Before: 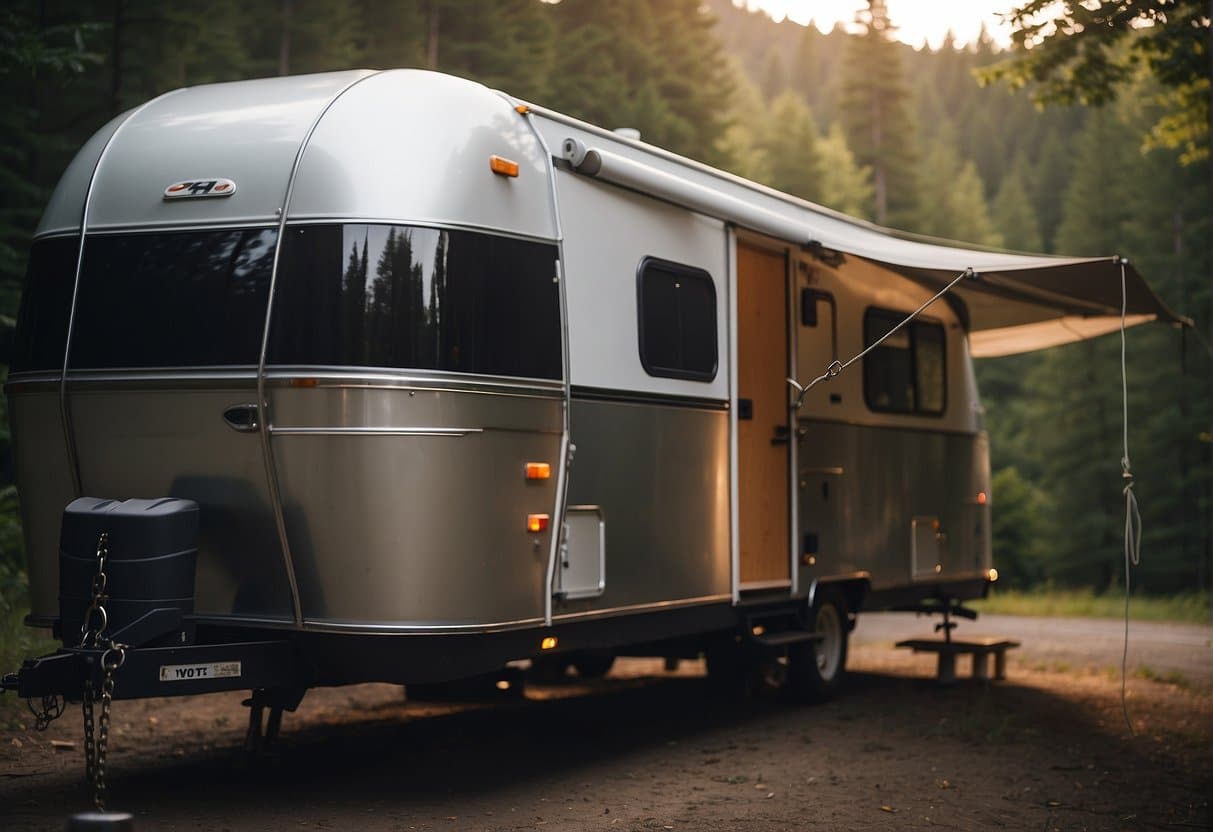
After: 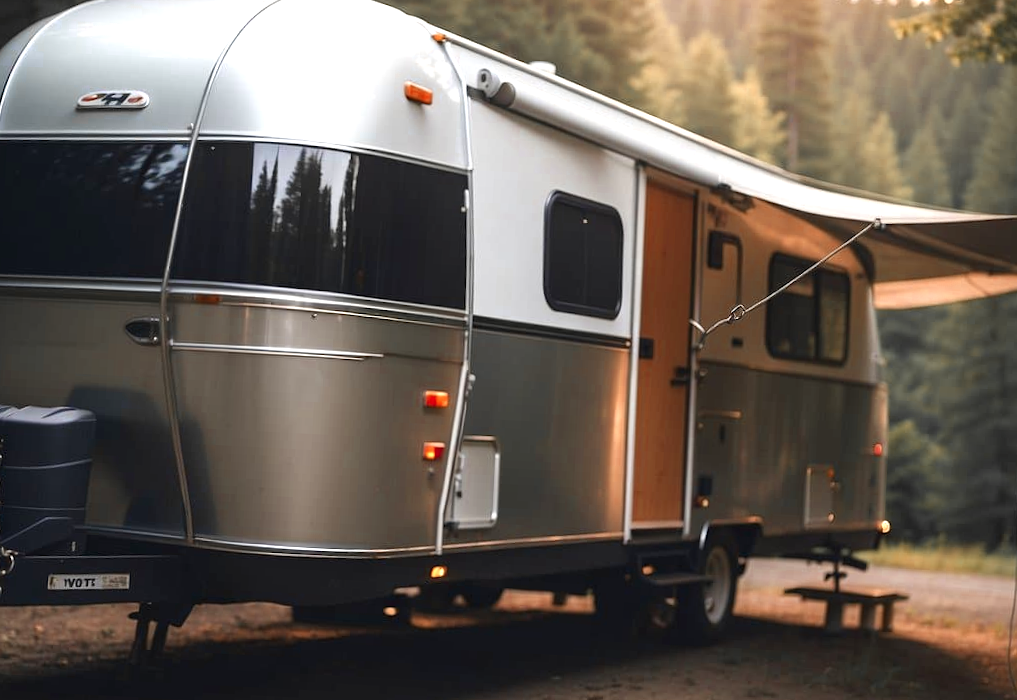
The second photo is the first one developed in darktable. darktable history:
exposure: black level correction 0, exposure 0.697 EV, compensate highlight preservation false
color correction: highlights b* -0.021, saturation 0.795
color zones: curves: ch0 [(0, 0.363) (0.128, 0.373) (0.25, 0.5) (0.402, 0.407) (0.521, 0.525) (0.63, 0.559) (0.729, 0.662) (0.867, 0.471)]; ch1 [(0, 0.515) (0.136, 0.618) (0.25, 0.5) (0.378, 0) (0.516, 0) (0.622, 0.593) (0.737, 0.819) (0.87, 0.593)]; ch2 [(0, 0.529) (0.128, 0.471) (0.282, 0.451) (0.386, 0.662) (0.516, 0.525) (0.633, 0.554) (0.75, 0.62) (0.875, 0.441)]
crop and rotate: angle -2.97°, left 5.062%, top 5.159%, right 4.79%, bottom 4.409%
